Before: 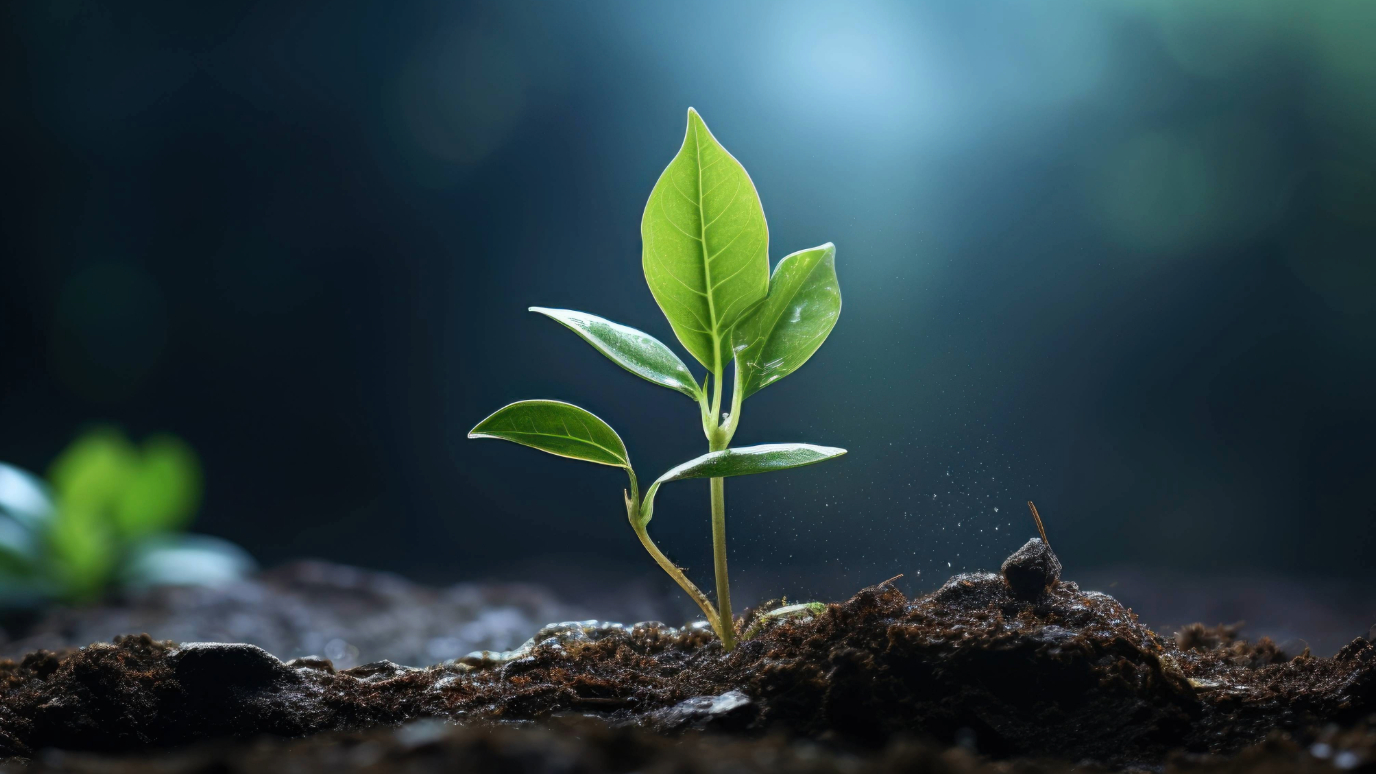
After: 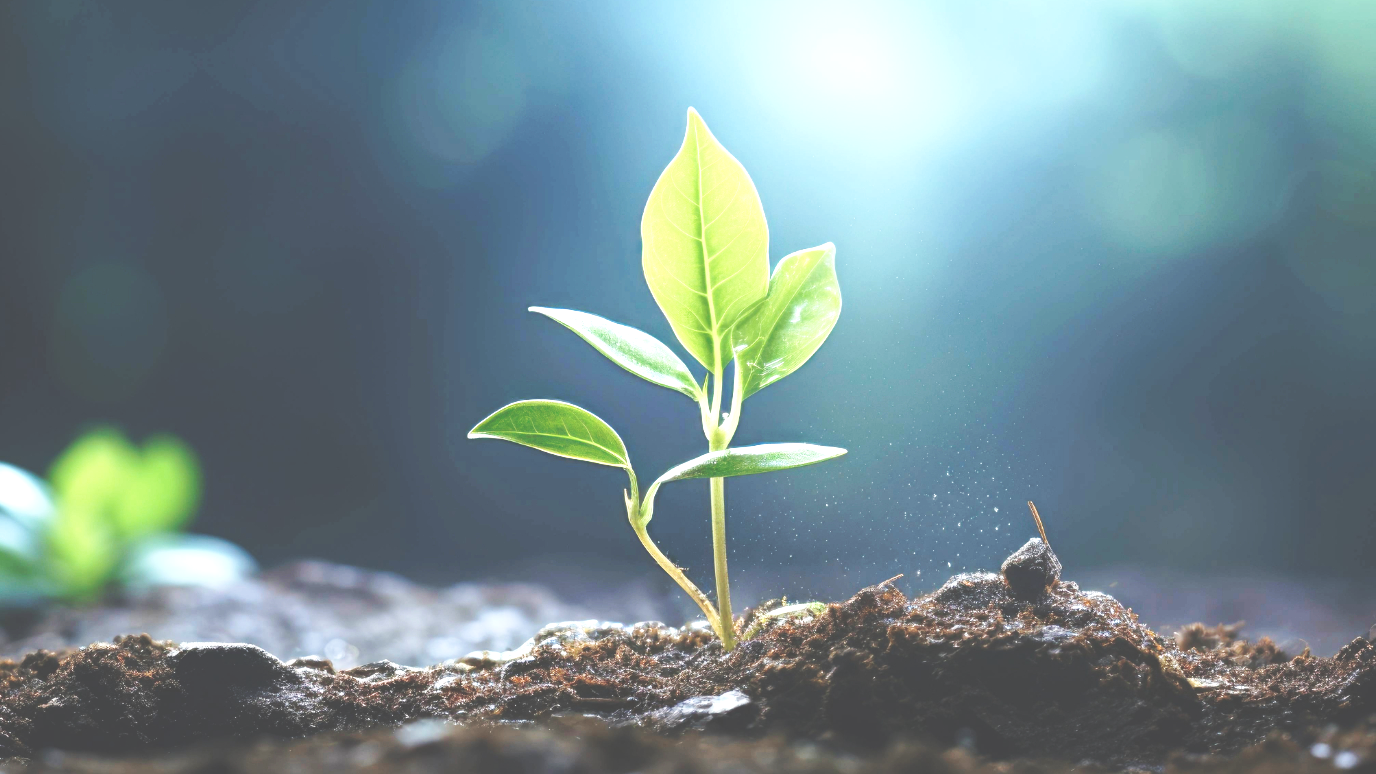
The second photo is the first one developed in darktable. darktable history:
color balance rgb: global vibrance 10%
exposure: black level correction -0.023, exposure 1.397 EV, compensate highlight preservation false
base curve: curves: ch0 [(0, 0) (0.032, 0.025) (0.121, 0.166) (0.206, 0.329) (0.605, 0.79) (1, 1)], preserve colors none
